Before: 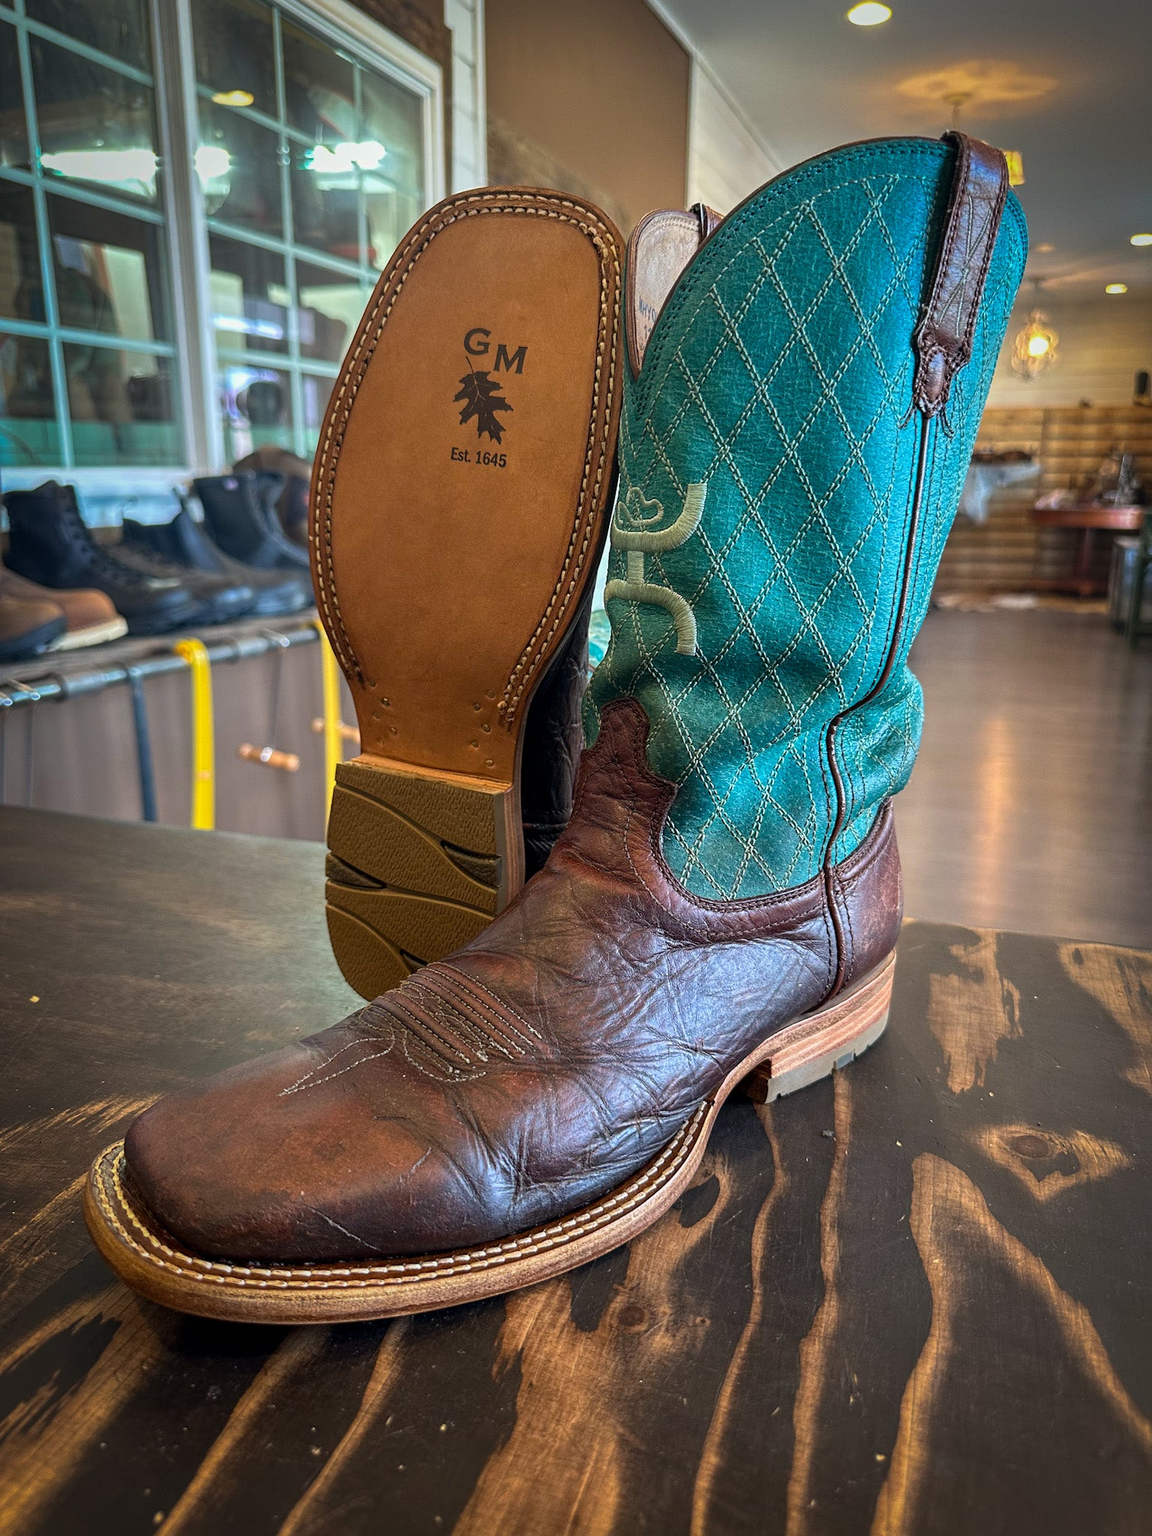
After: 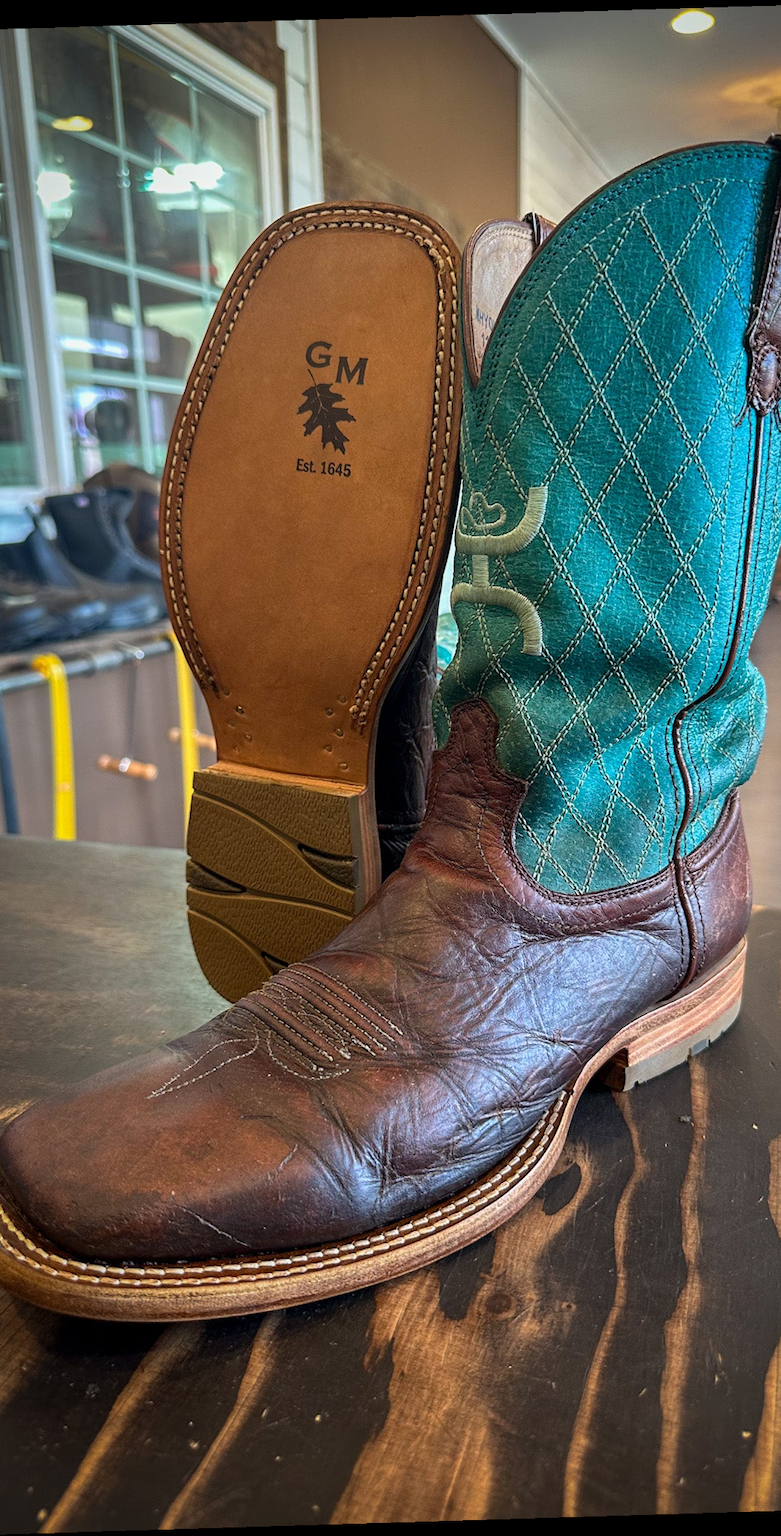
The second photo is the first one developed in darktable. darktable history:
crop and rotate: left 13.537%, right 19.796%
rotate and perspective: rotation -1.75°, automatic cropping off
